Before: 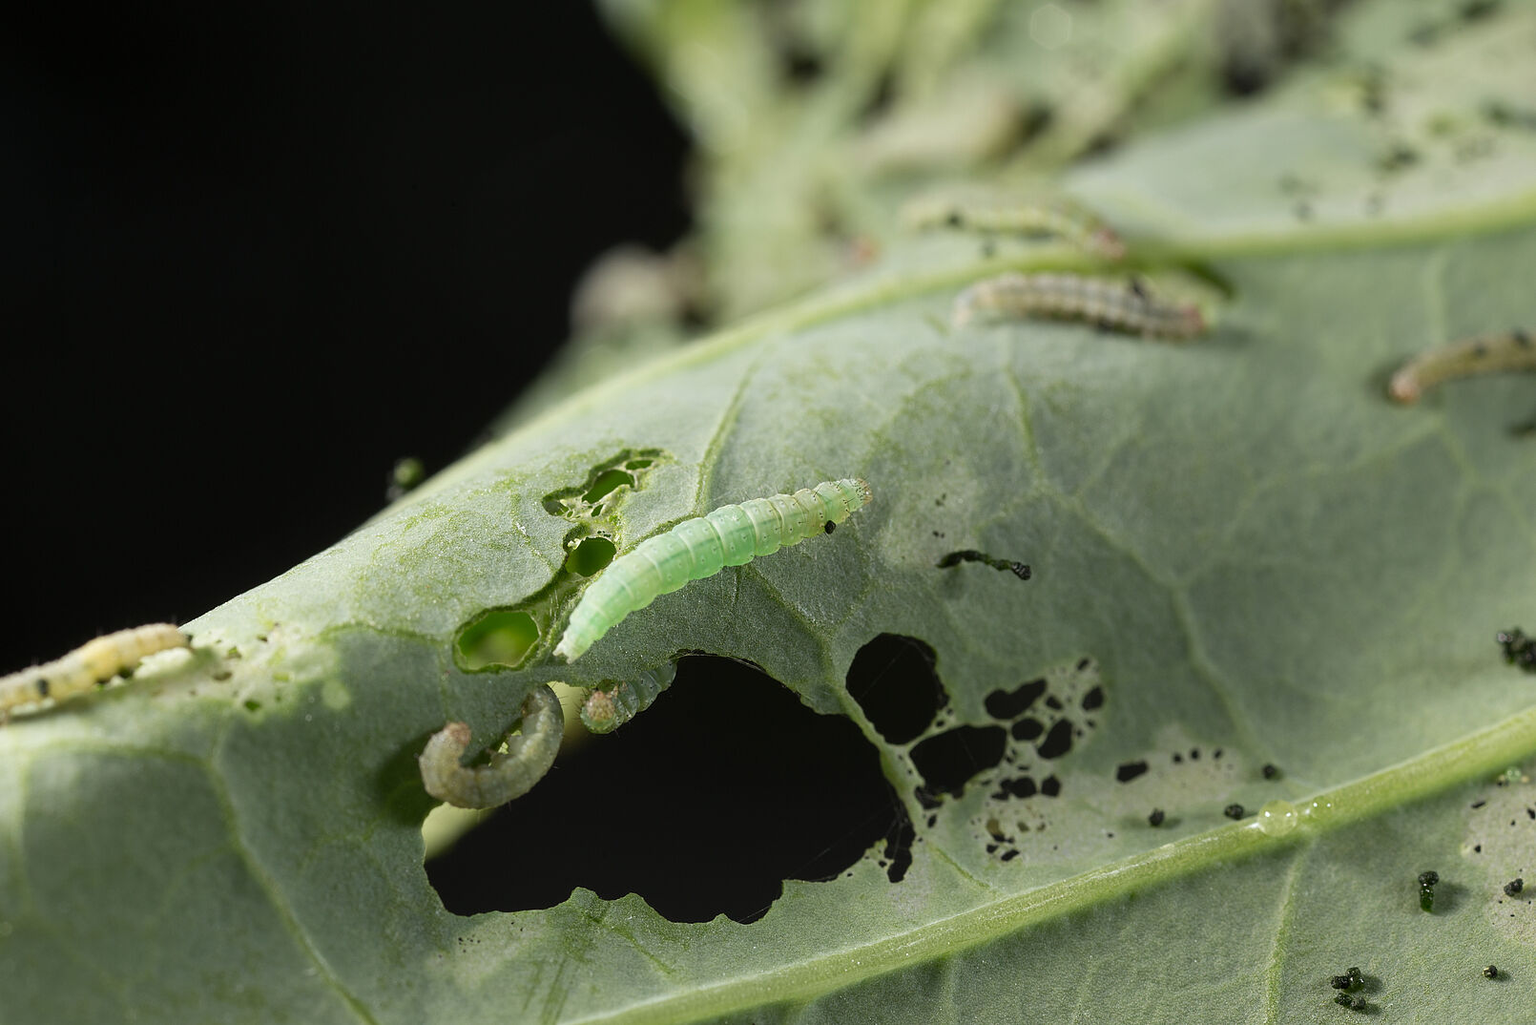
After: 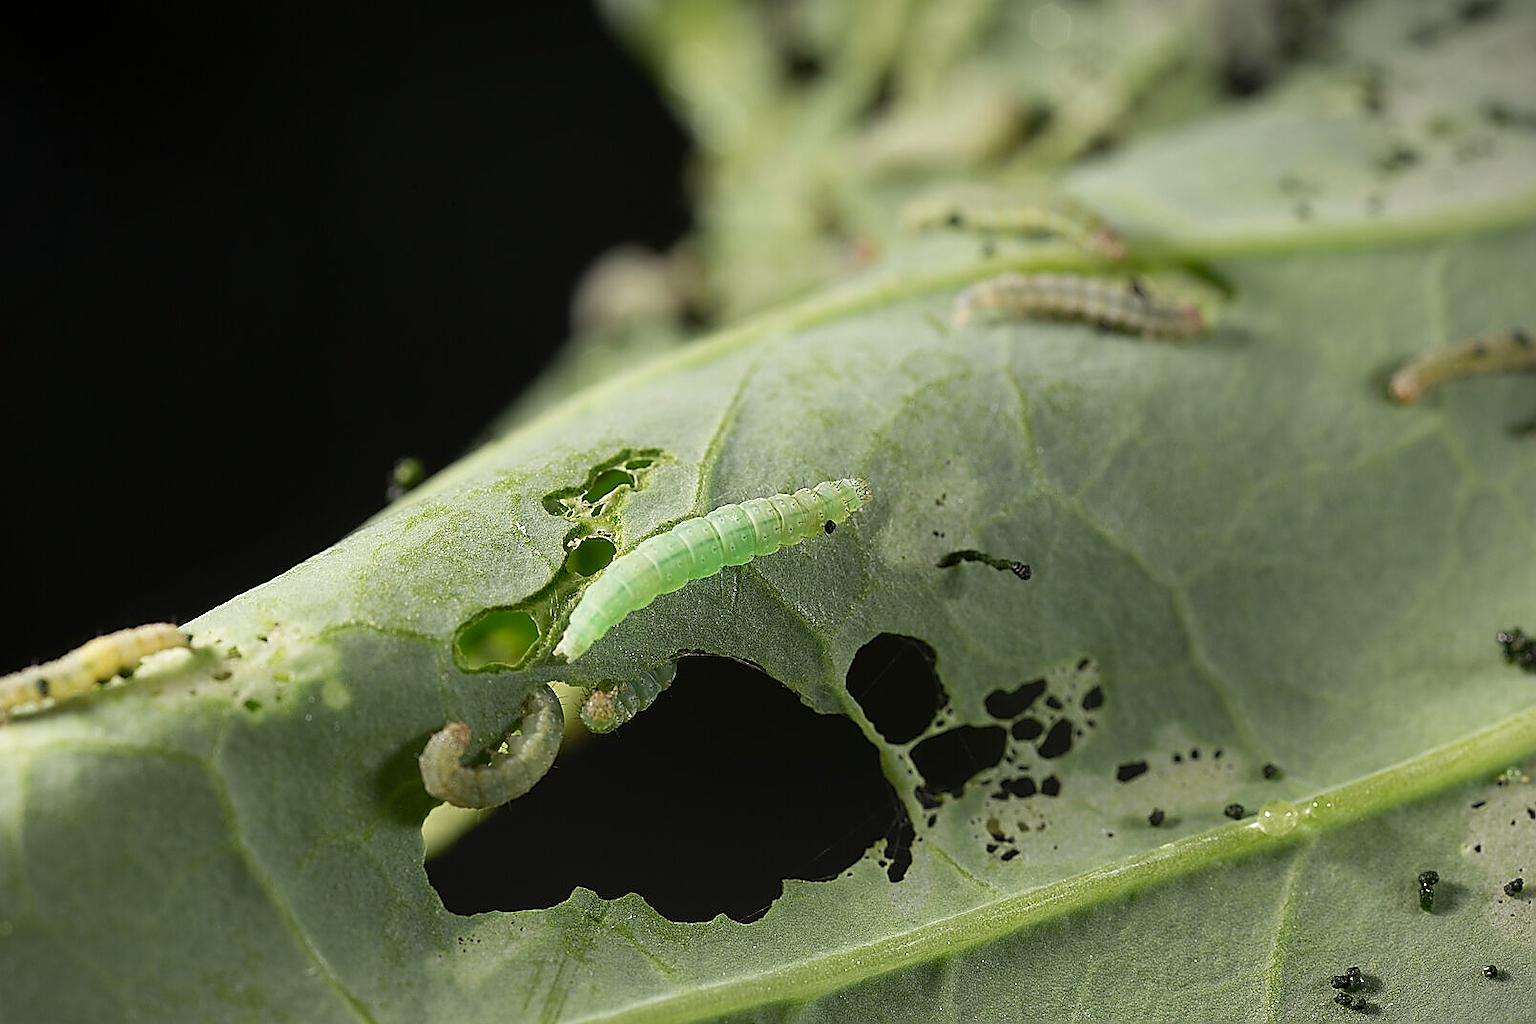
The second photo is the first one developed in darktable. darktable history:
vignetting: fall-off start 100.81%, center (-0.035, 0.15), width/height ratio 1.311
color correction: highlights a* 0.607, highlights b* 2.83, saturation 1.1
sharpen: radius 1.367, amount 1.24, threshold 0.775
